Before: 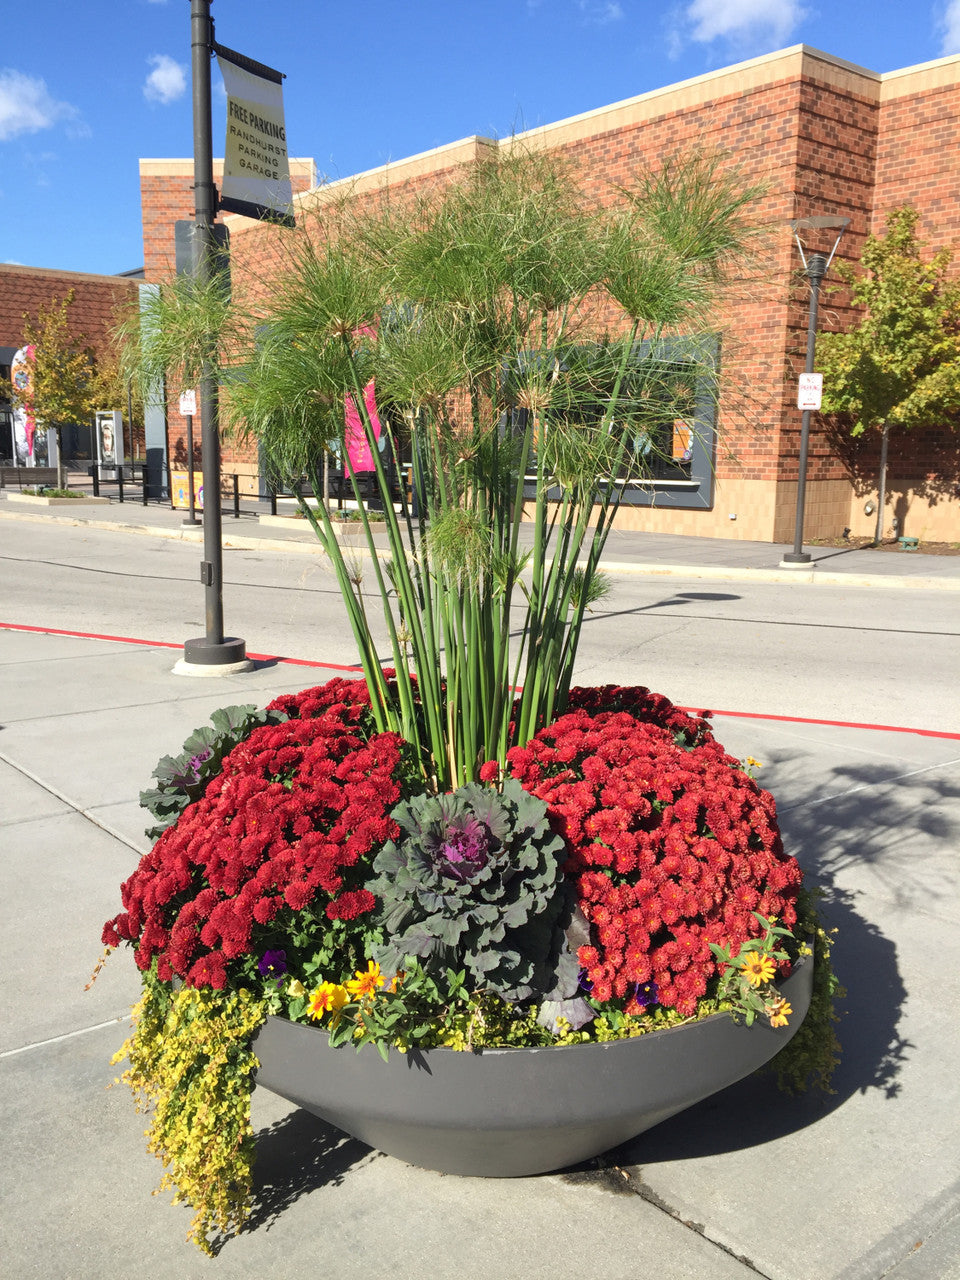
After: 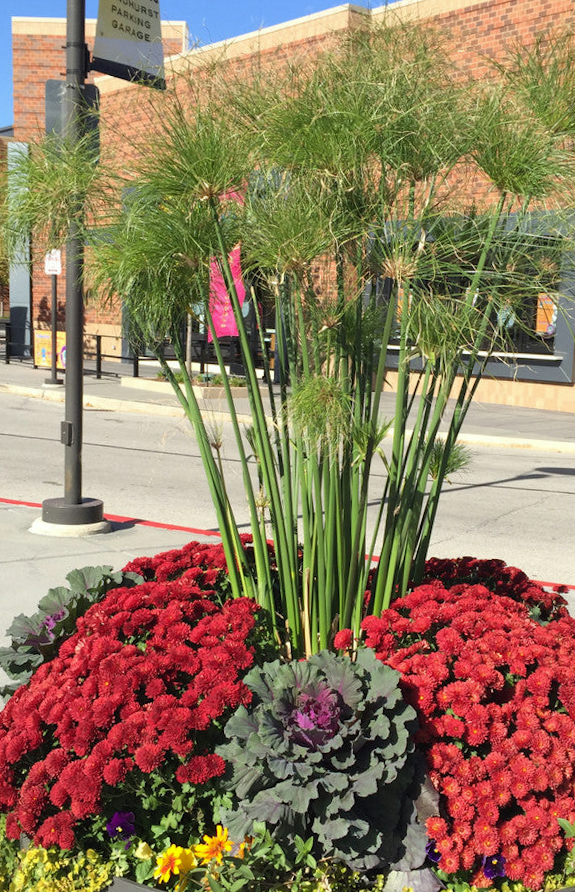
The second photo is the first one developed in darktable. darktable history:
rotate and perspective: rotation 1.72°, automatic cropping off
color correction: highlights b* 3
white balance: red 0.986, blue 1.01
crop: left 16.202%, top 11.208%, right 26.045%, bottom 20.557%
